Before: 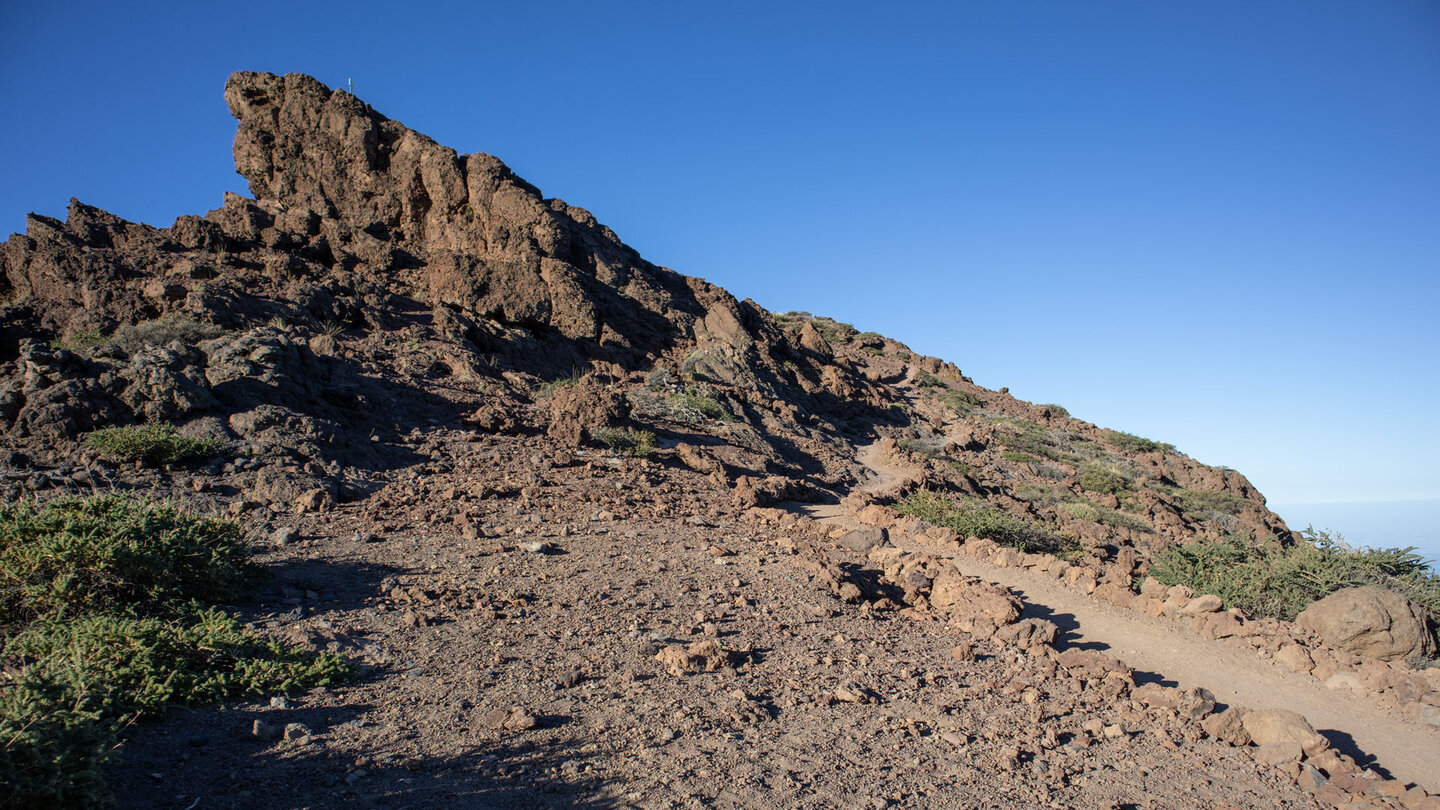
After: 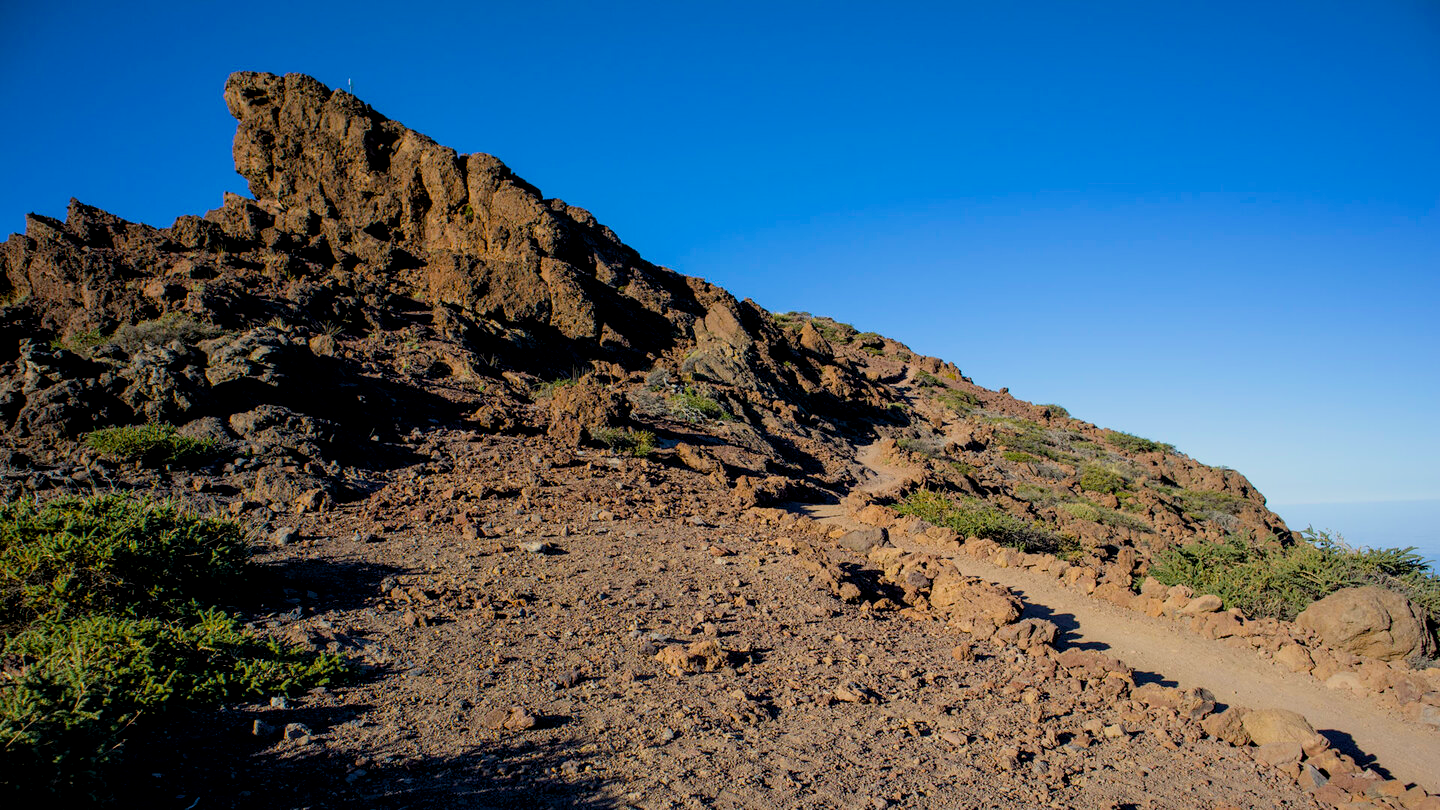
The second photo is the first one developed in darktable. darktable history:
exposure: black level correction 0.009, exposure -0.168 EV, compensate highlight preservation false
filmic rgb: black relative exposure -11.35 EV, white relative exposure 3.26 EV, hardness 6.78
color balance rgb: perceptual saturation grading › global saturation 36.421%, global vibrance 30.944%
